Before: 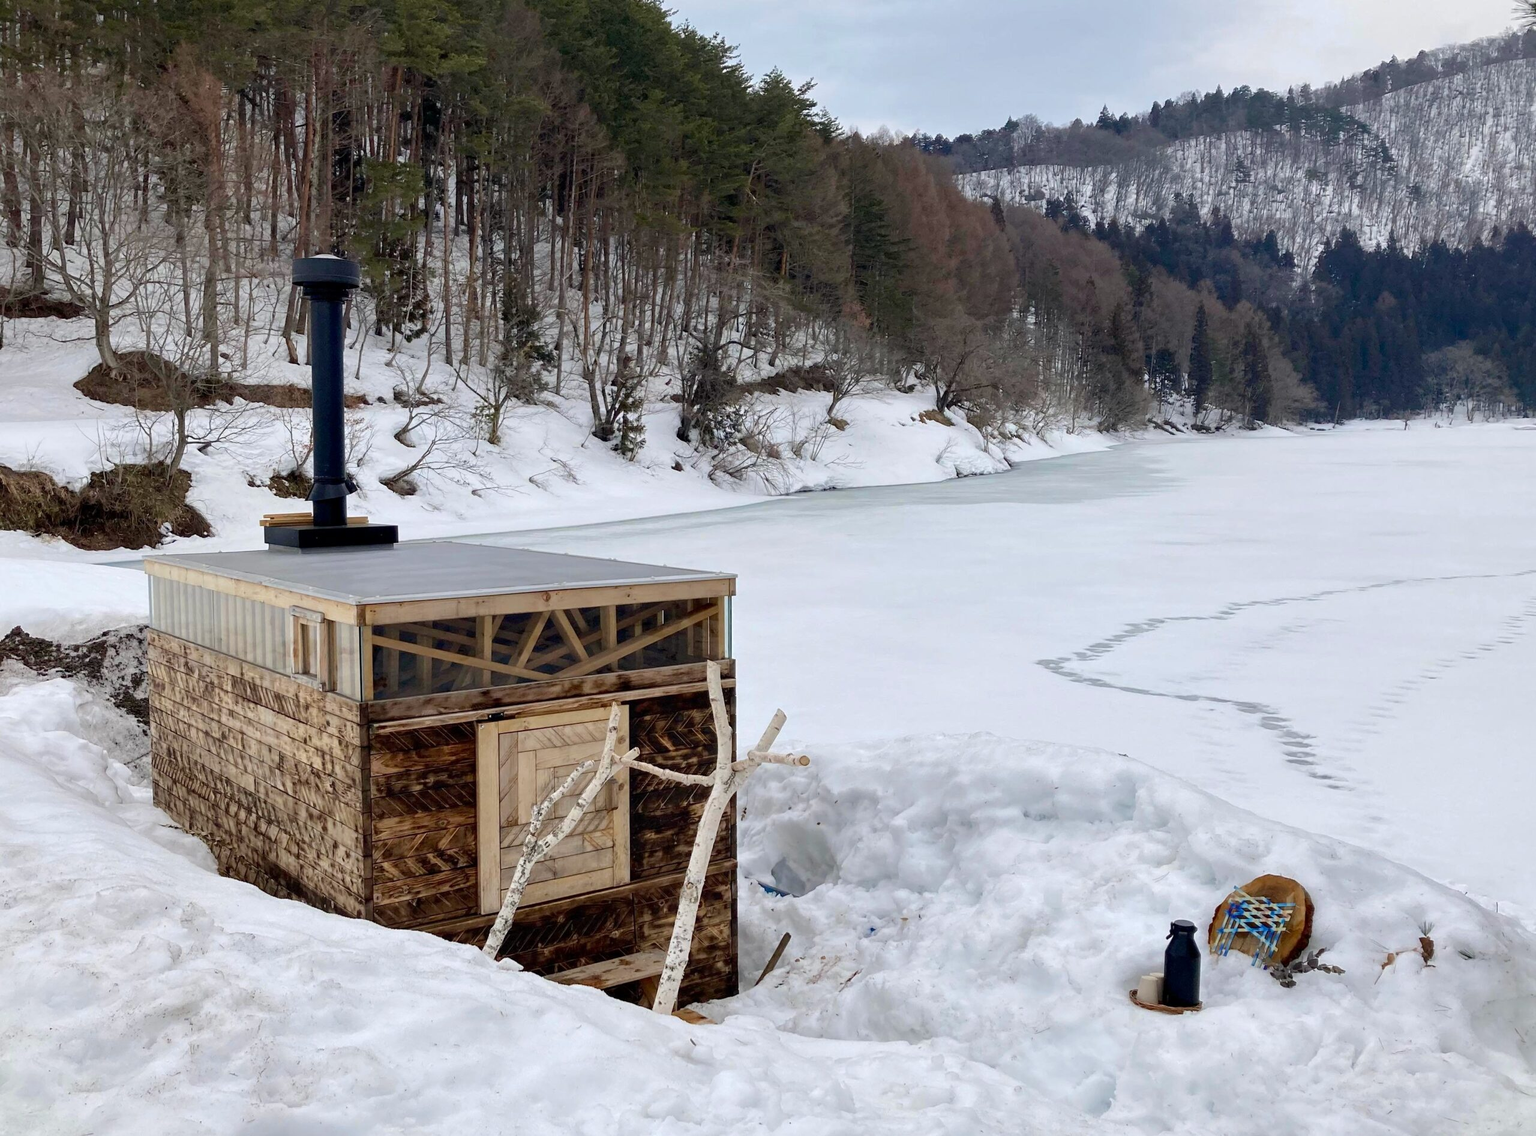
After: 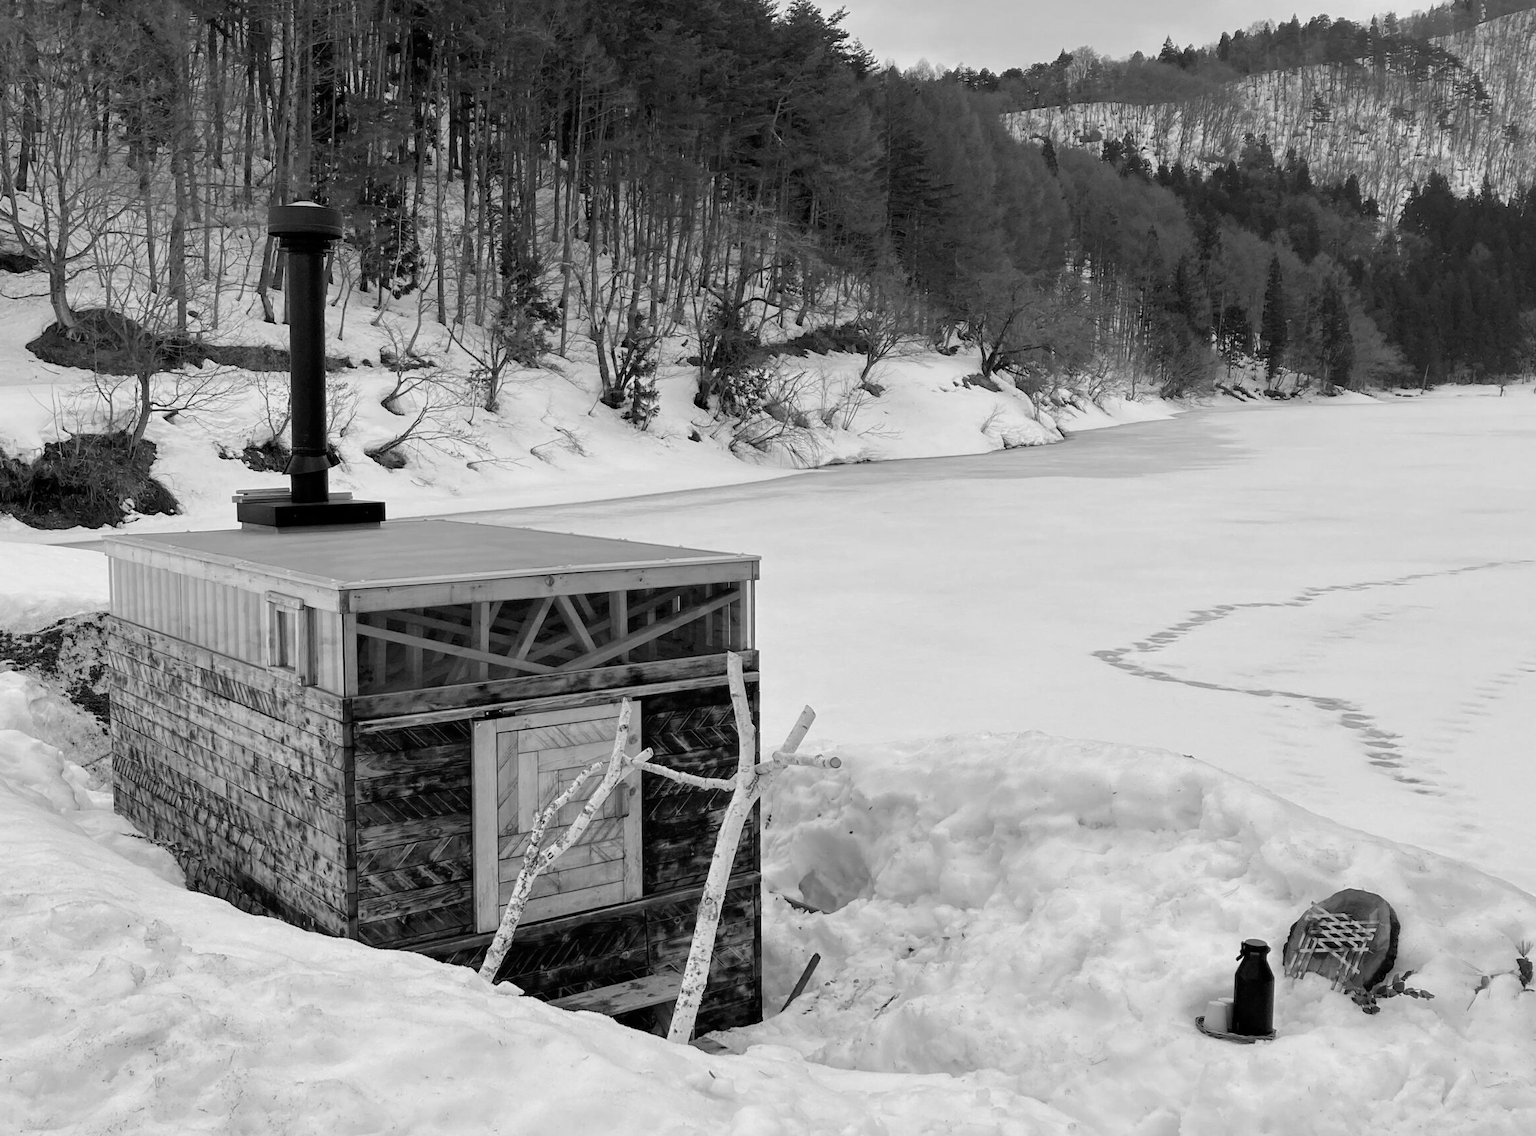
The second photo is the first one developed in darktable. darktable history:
crop: left 3.305%, top 6.436%, right 6.389%, bottom 3.258%
monochrome: a 32, b 64, size 2.3
